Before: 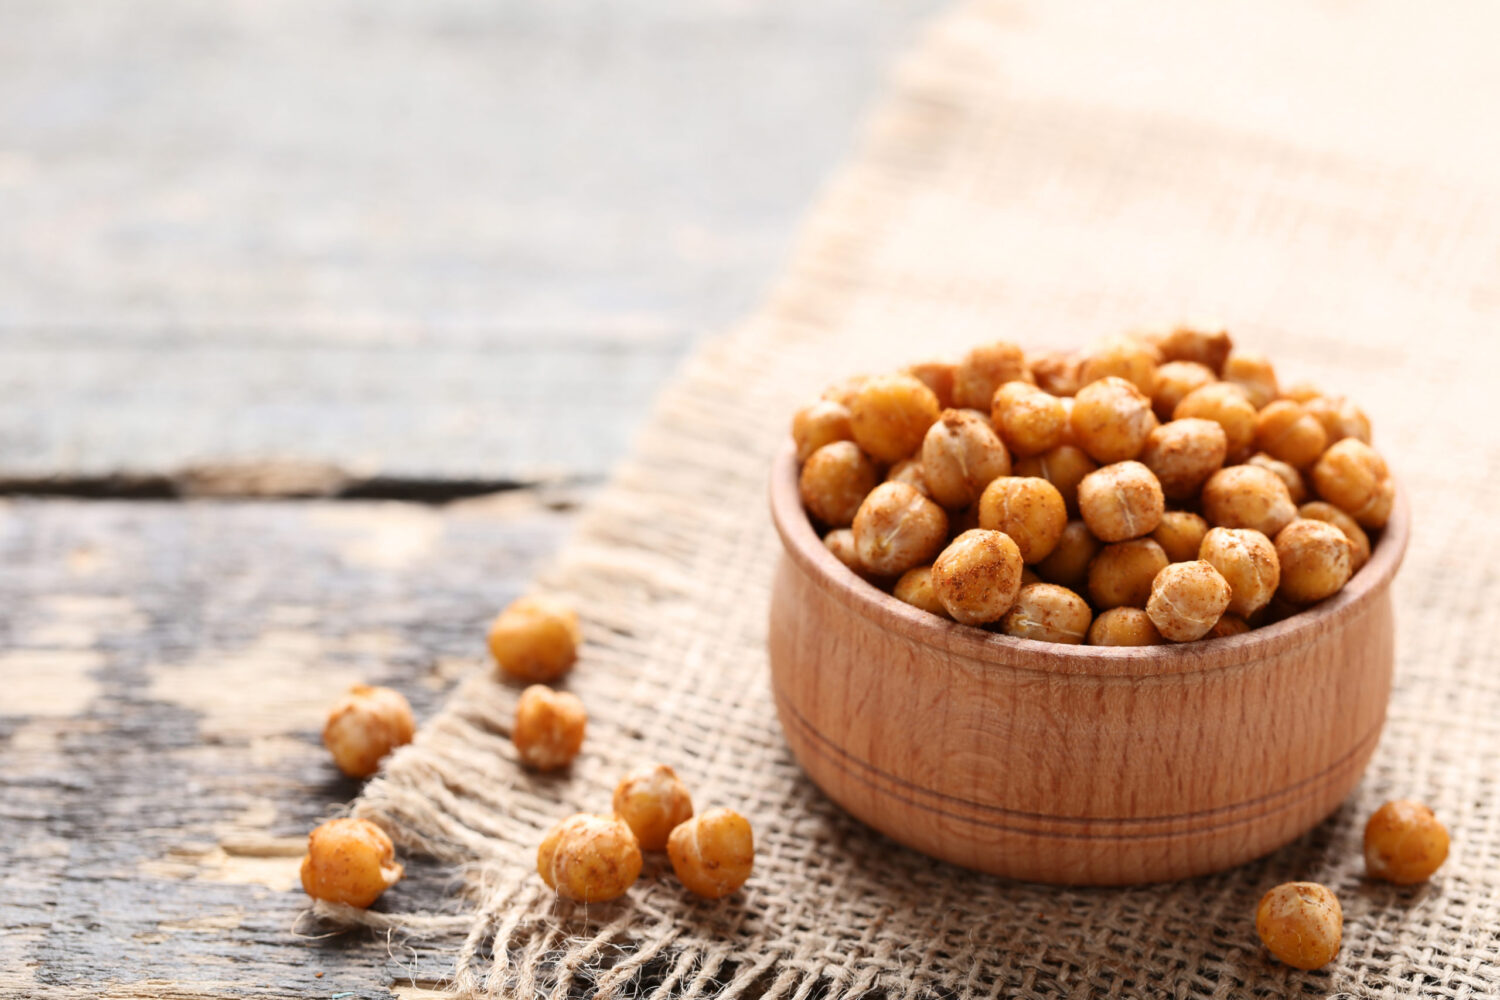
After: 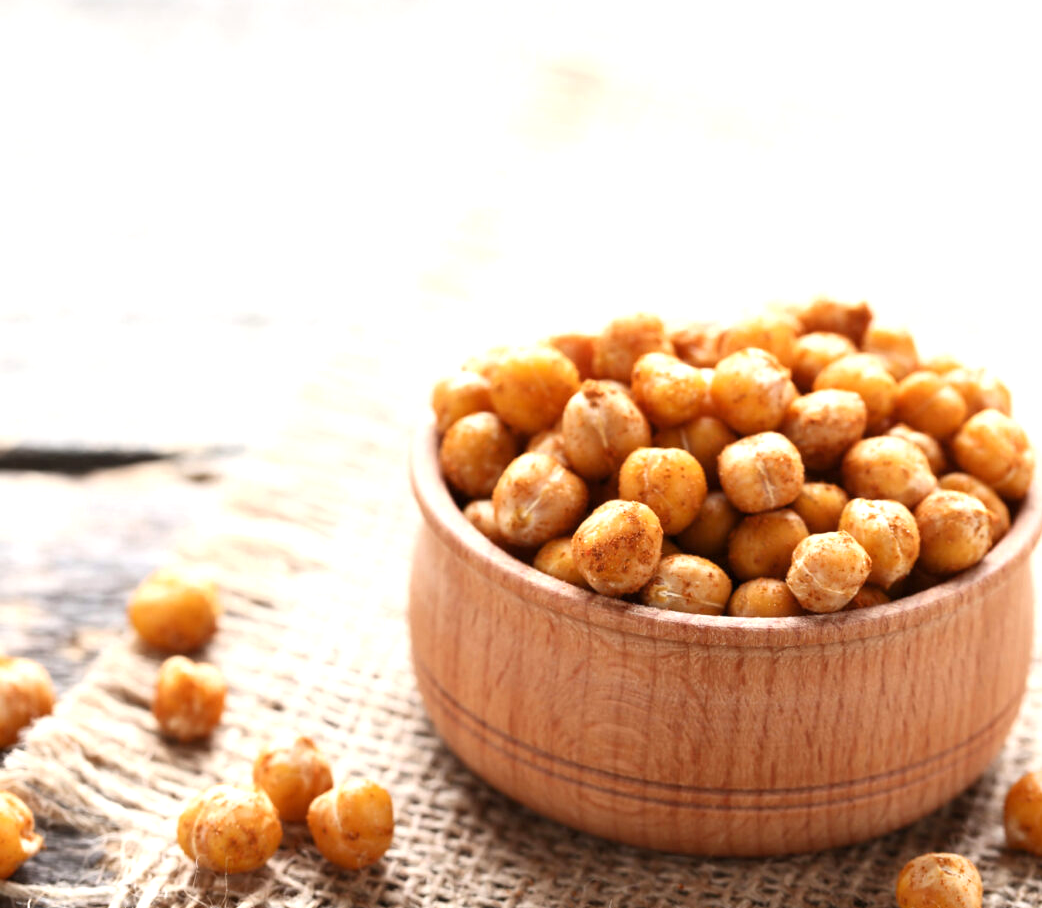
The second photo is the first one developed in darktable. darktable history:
exposure: exposure 0.512 EV, compensate highlight preservation false
crop and rotate: left 24.009%, top 2.924%, right 6.504%, bottom 6.22%
